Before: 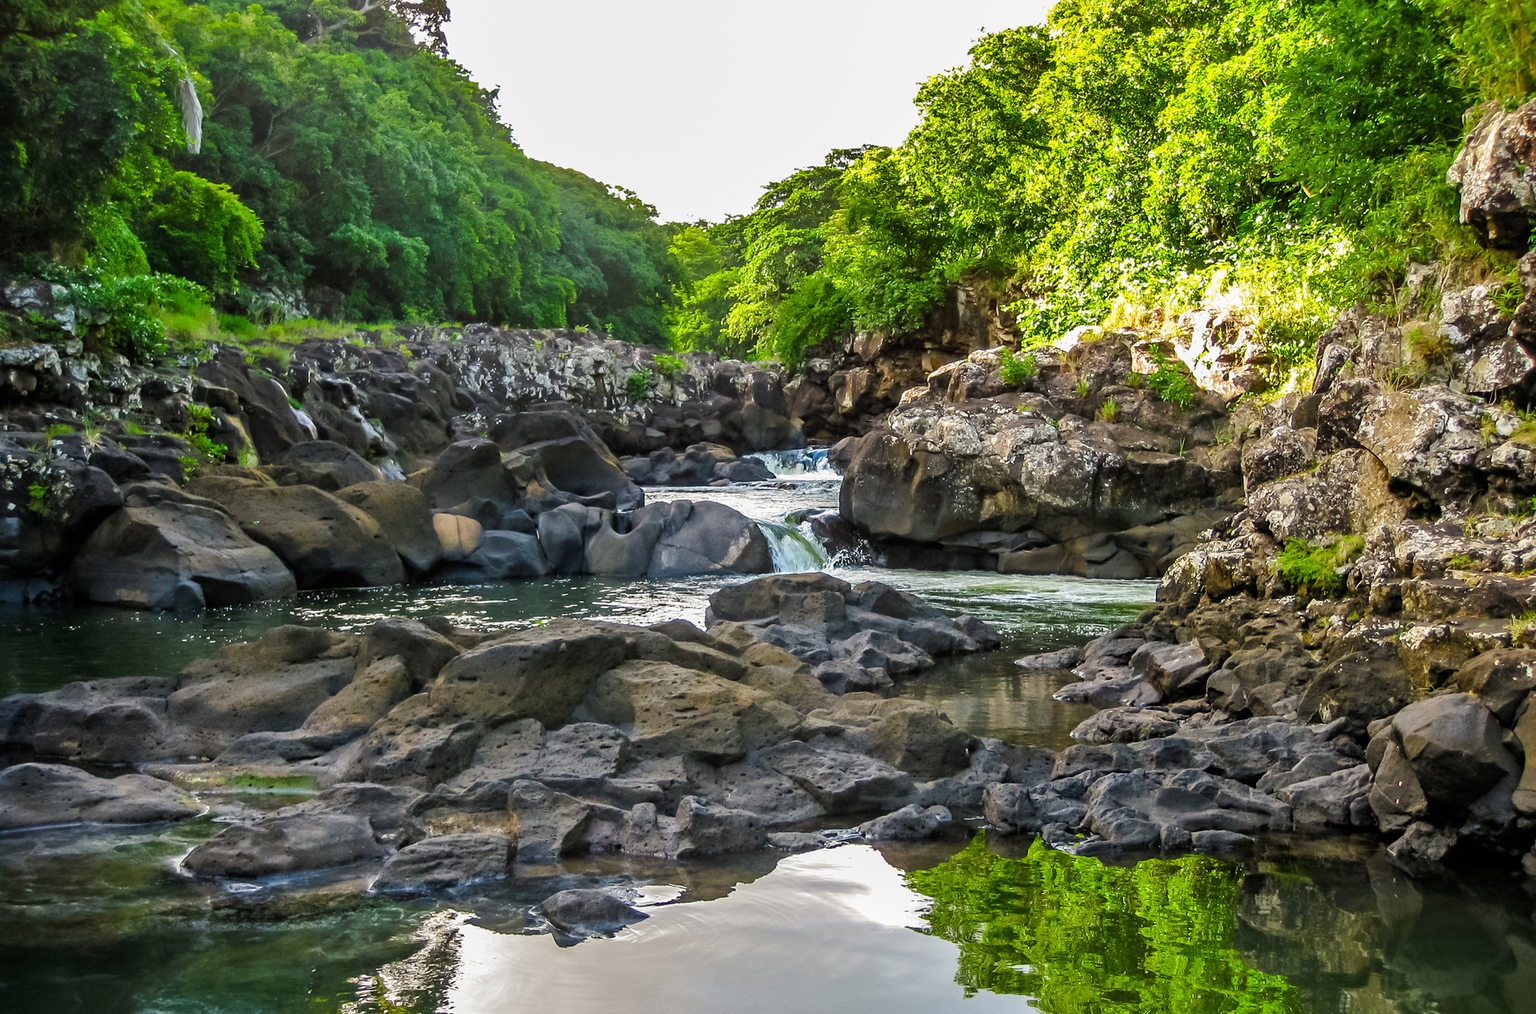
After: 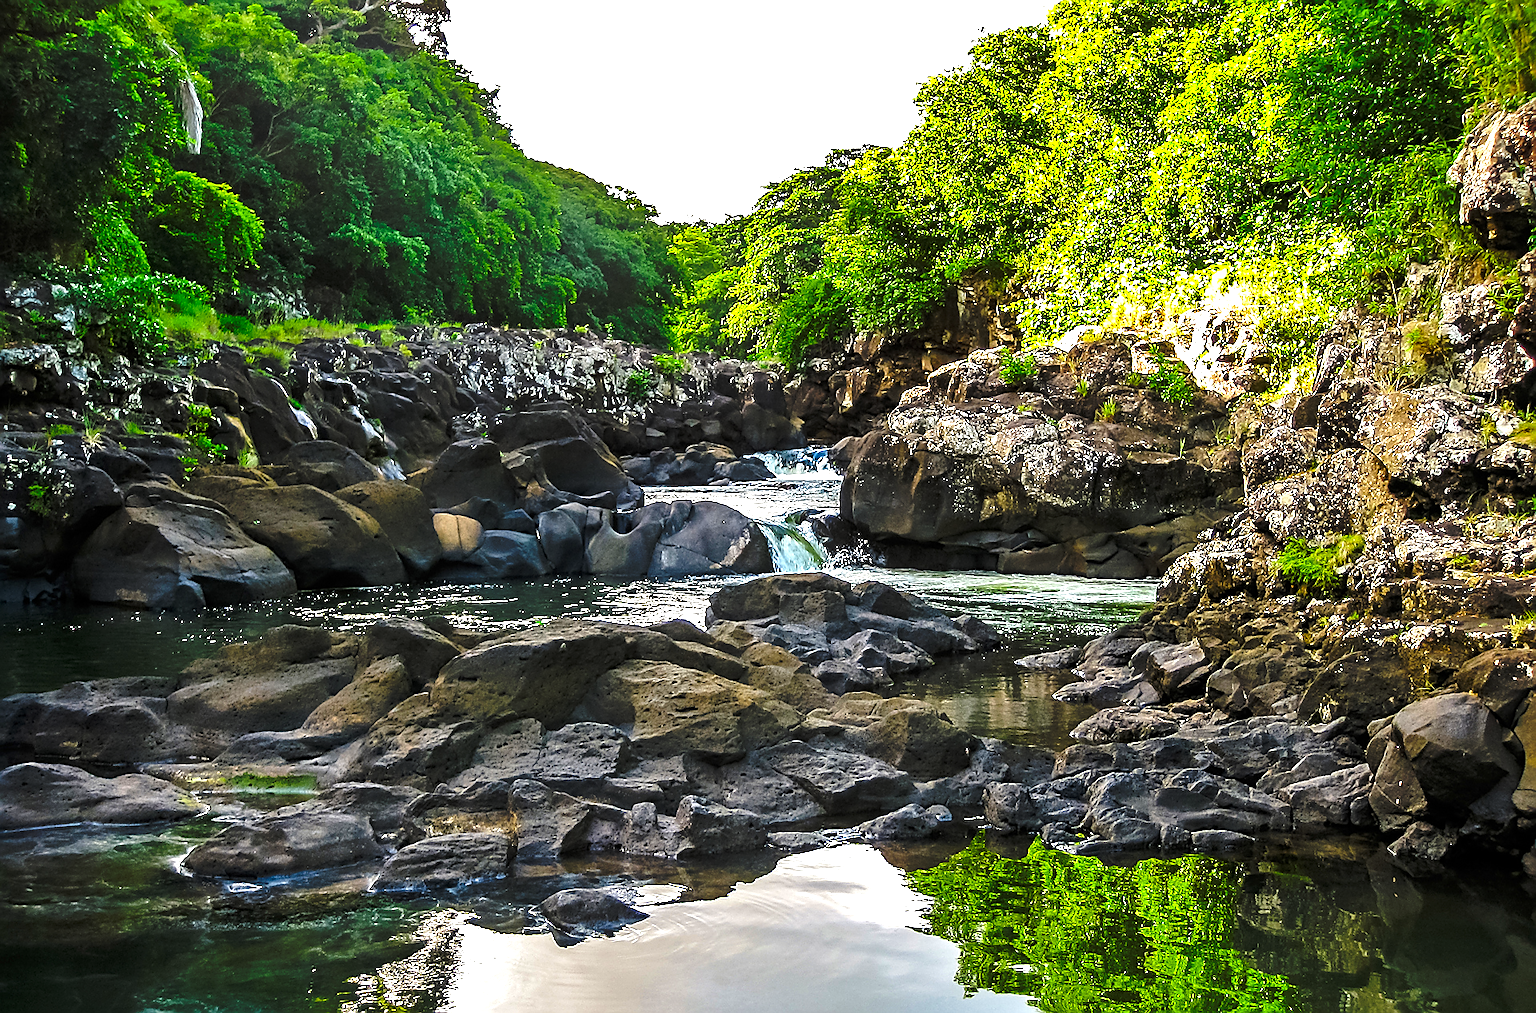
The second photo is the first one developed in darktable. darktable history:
sharpen: radius 1.4, amount 1.25, threshold 0.7
exposure: exposure 0.669 EV, compensate highlight preservation false
tone curve: curves: ch0 [(0, 0) (0.003, 0.002) (0.011, 0.007) (0.025, 0.015) (0.044, 0.026) (0.069, 0.041) (0.1, 0.059) (0.136, 0.08) (0.177, 0.105) (0.224, 0.132) (0.277, 0.163) (0.335, 0.198) (0.399, 0.253) (0.468, 0.341) (0.543, 0.435) (0.623, 0.532) (0.709, 0.635) (0.801, 0.745) (0.898, 0.873) (1, 1)], preserve colors none
